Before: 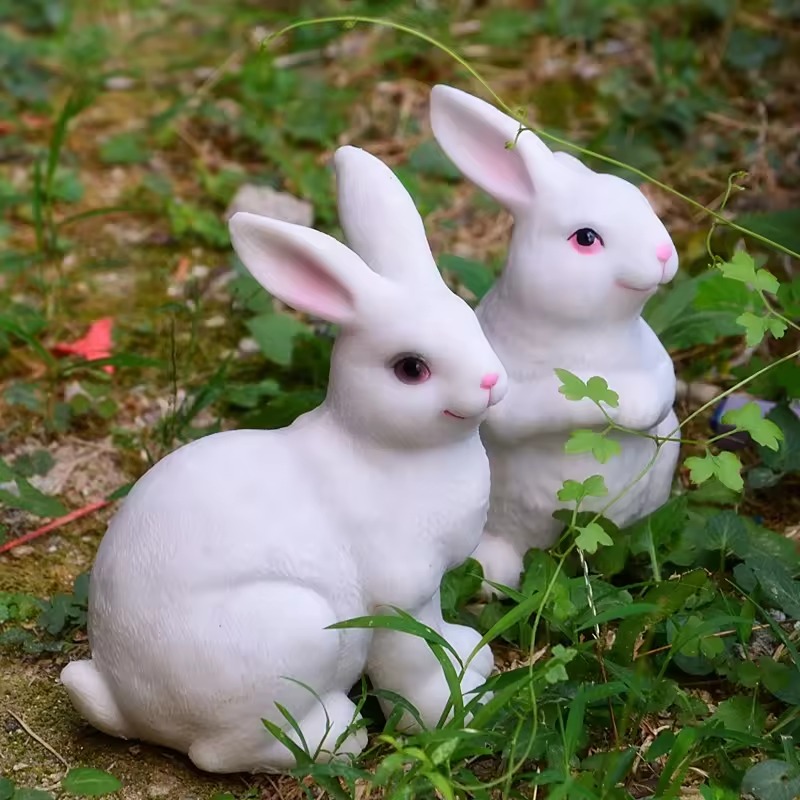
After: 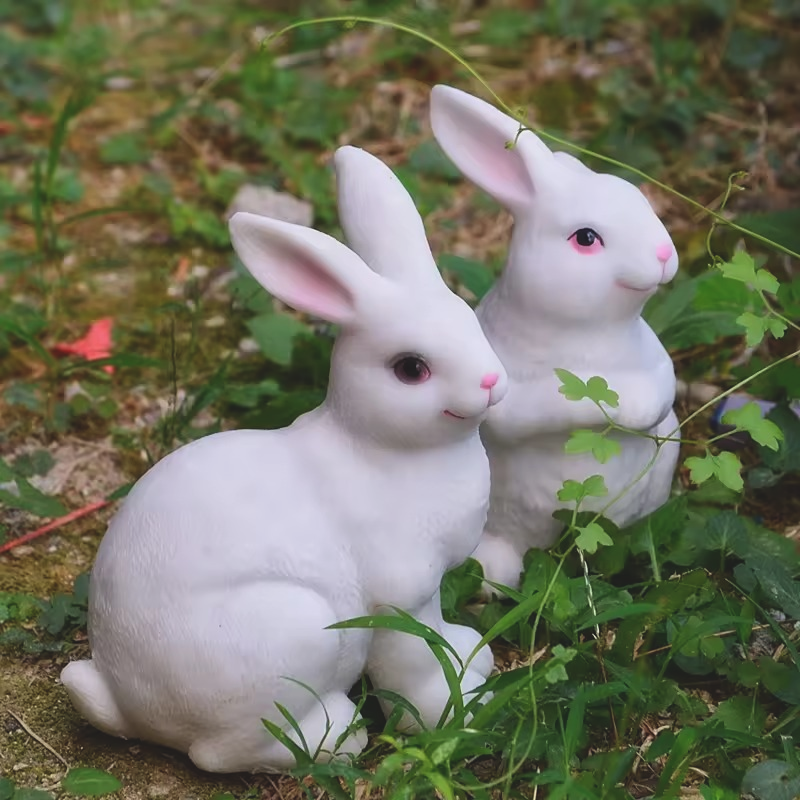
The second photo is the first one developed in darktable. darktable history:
exposure: black level correction -0.014, exposure -0.193 EV, compensate highlight preservation false
white balance: emerald 1
